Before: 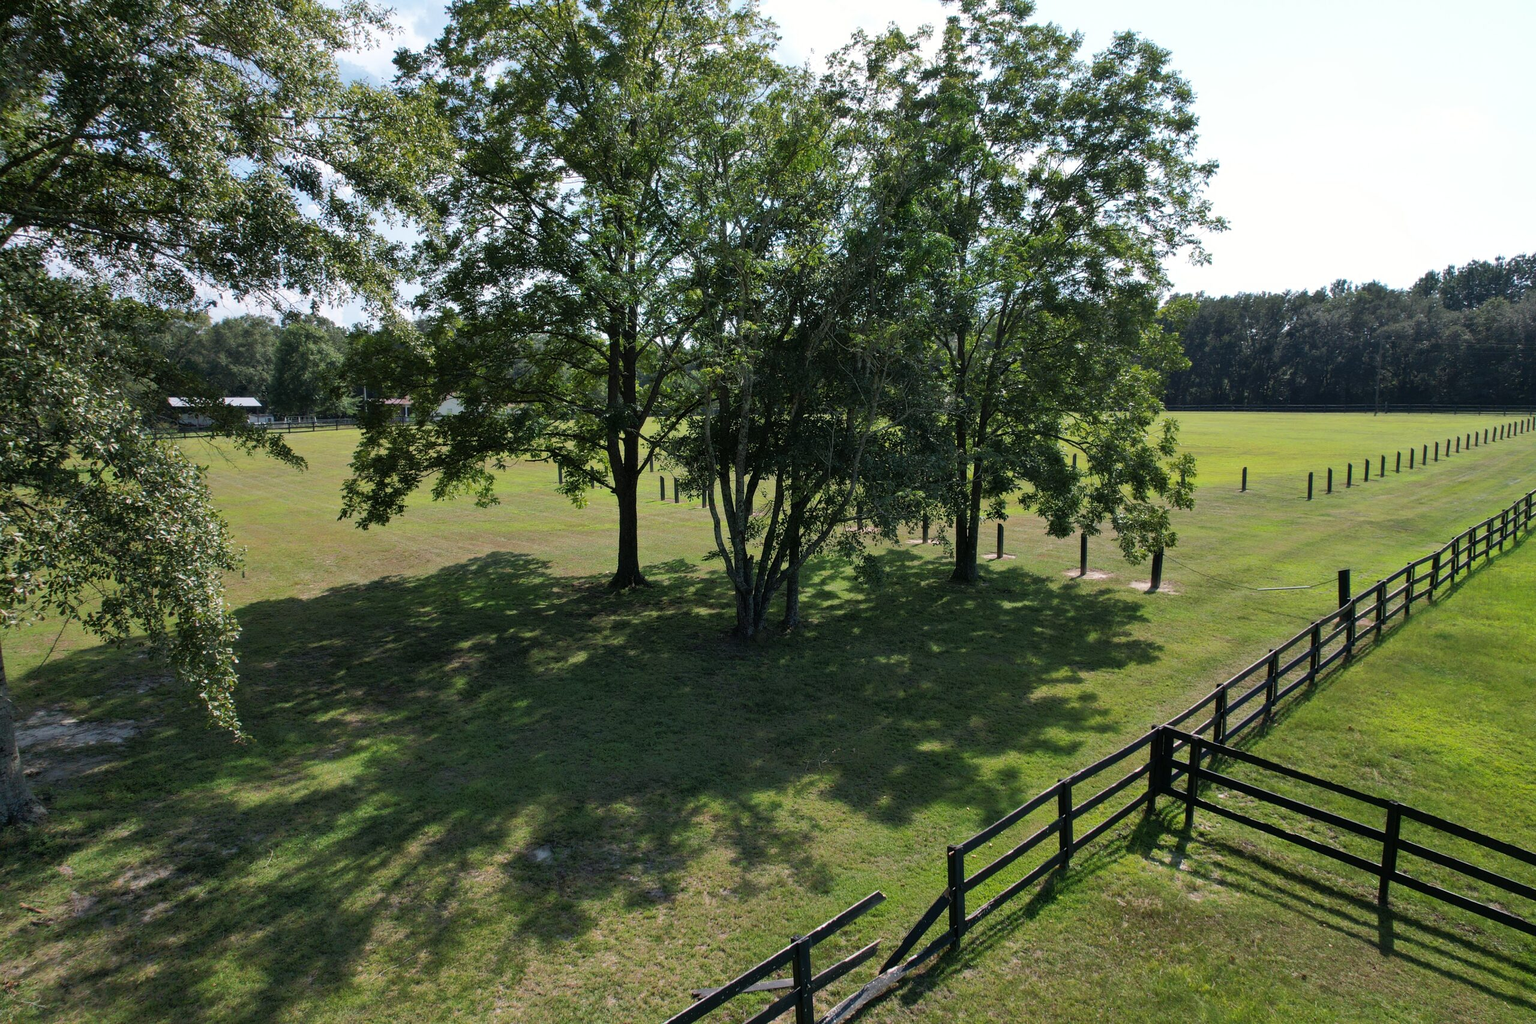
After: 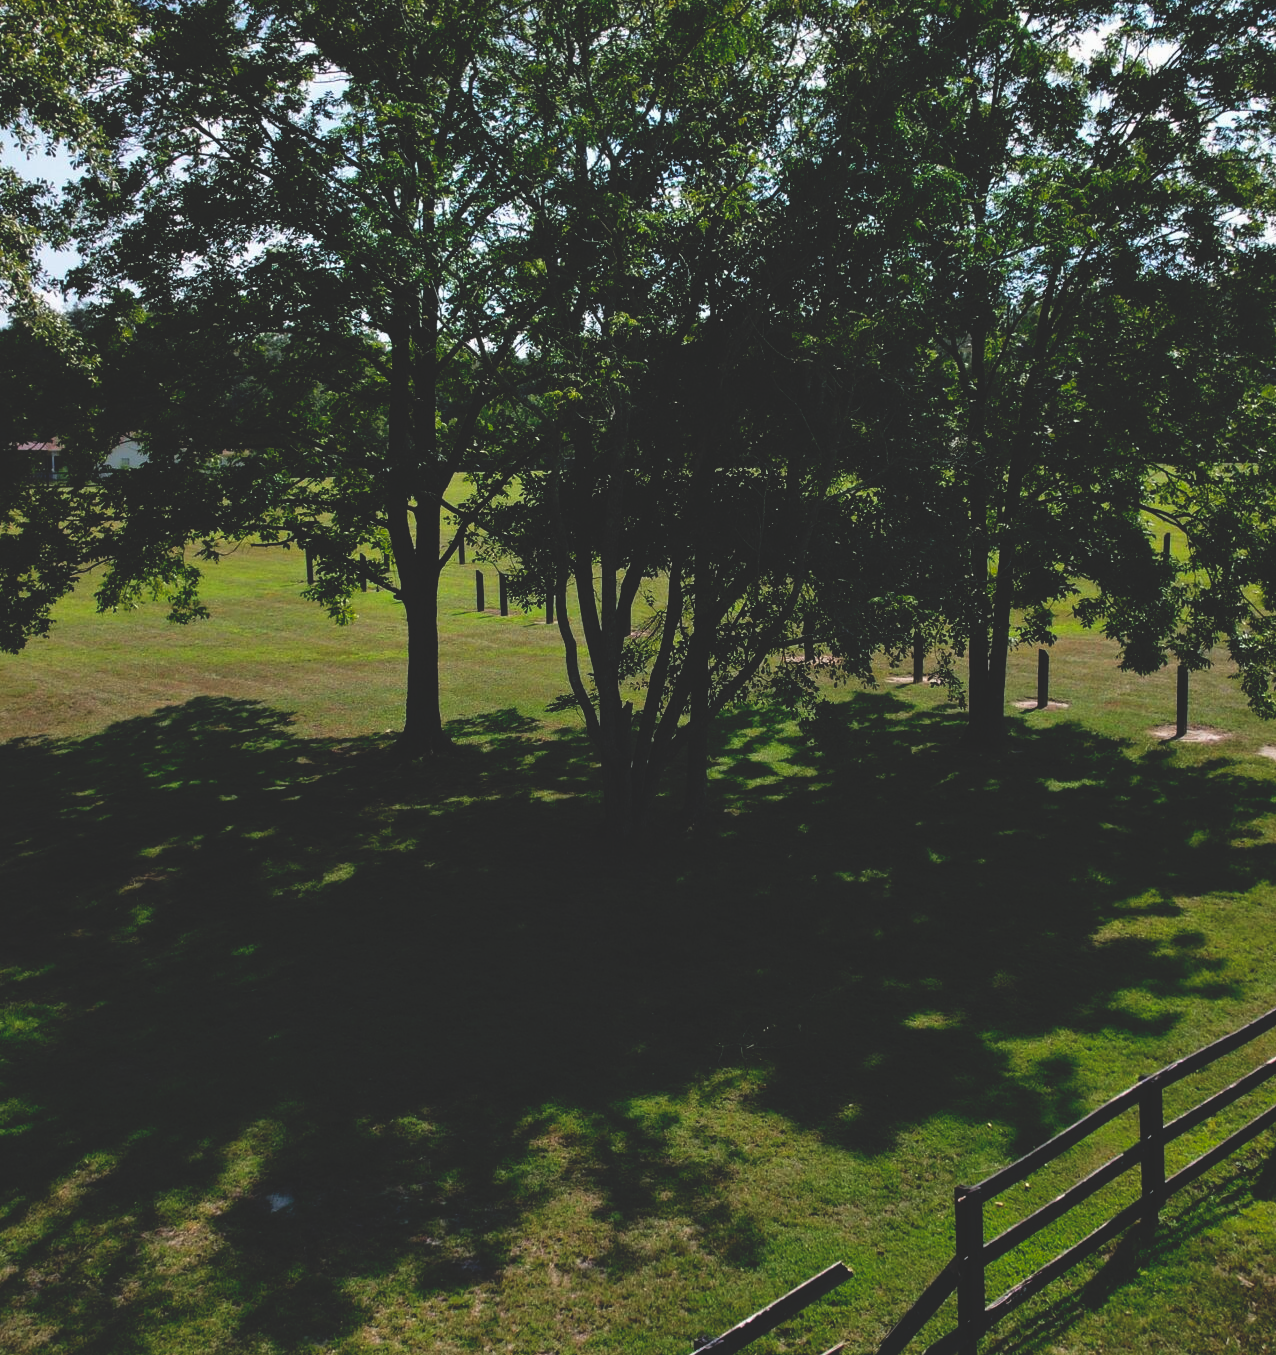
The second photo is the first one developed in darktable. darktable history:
crop and rotate: angle 0.017°, left 24.398%, top 13.077%, right 25.733%, bottom 7.504%
base curve: curves: ch0 [(0, 0.02) (0.083, 0.036) (1, 1)], preserve colors none
exposure: exposure -0.043 EV, compensate highlight preservation false
